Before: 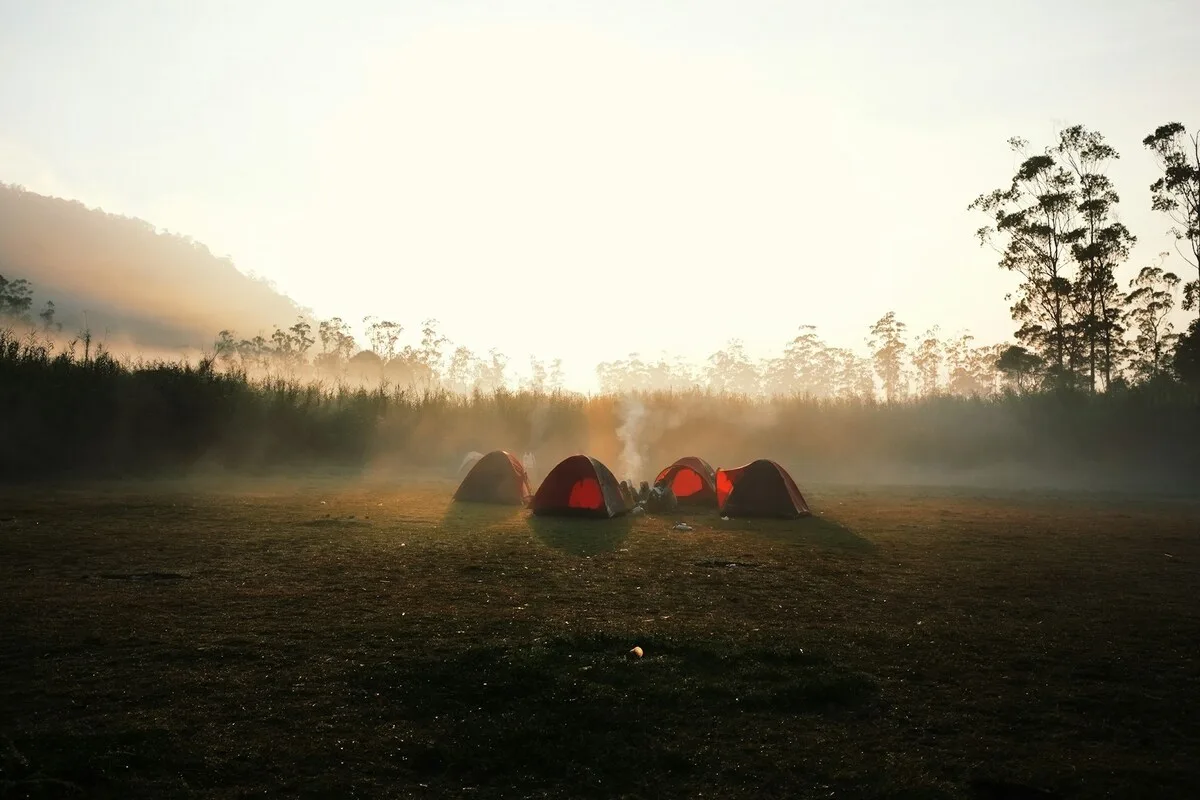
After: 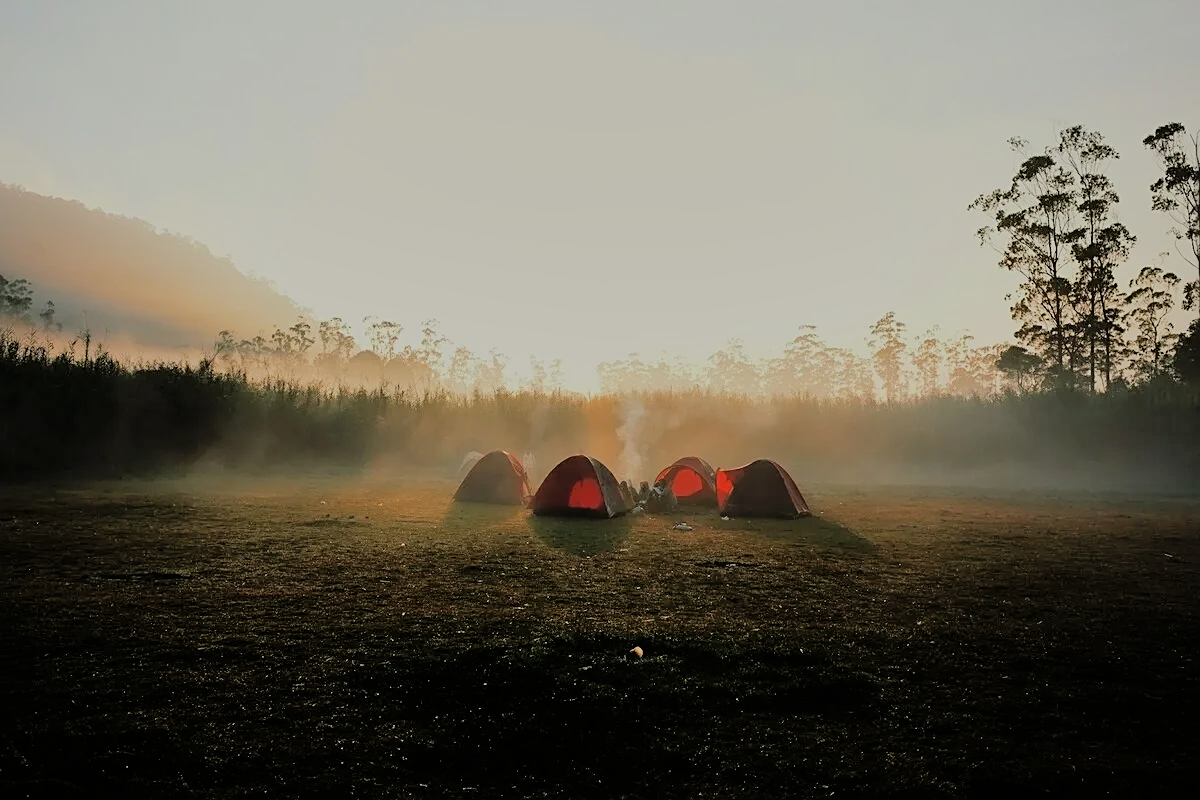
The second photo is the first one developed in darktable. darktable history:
filmic rgb: black relative exposure -7.15 EV, white relative exposure 5.36 EV, hardness 3.02, color science v6 (2022)
sharpen: on, module defaults
shadows and highlights: on, module defaults
